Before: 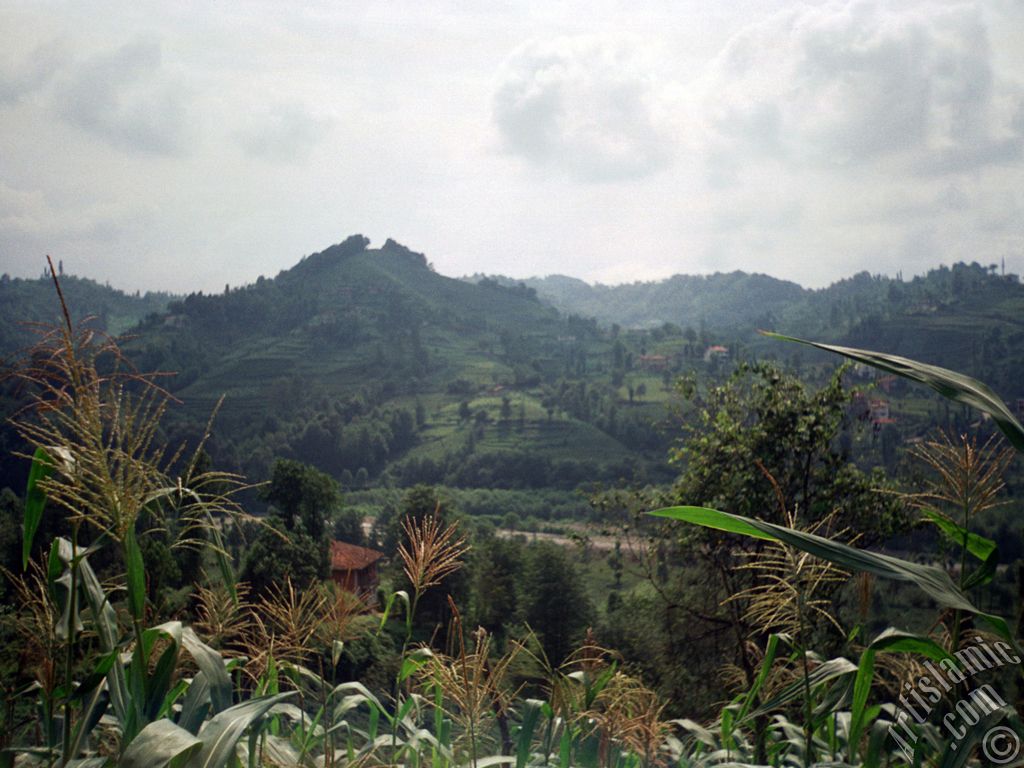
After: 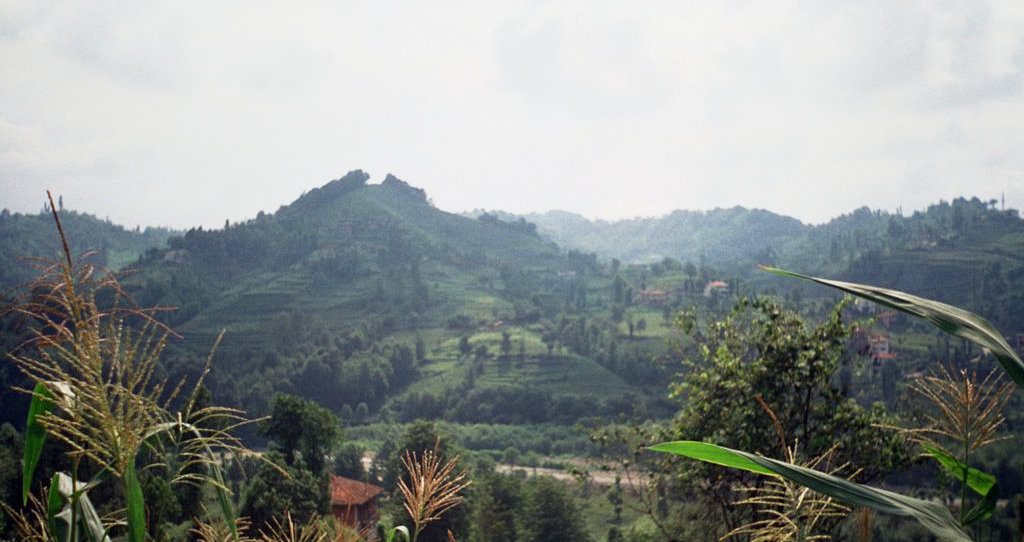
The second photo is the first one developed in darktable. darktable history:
crop and rotate: top 8.469%, bottom 20.911%
base curve: curves: ch0 [(0, 0) (0.088, 0.125) (0.176, 0.251) (0.354, 0.501) (0.613, 0.749) (1, 0.877)], preserve colors none
exposure: exposure 0.187 EV, compensate exposure bias true, compensate highlight preservation false
